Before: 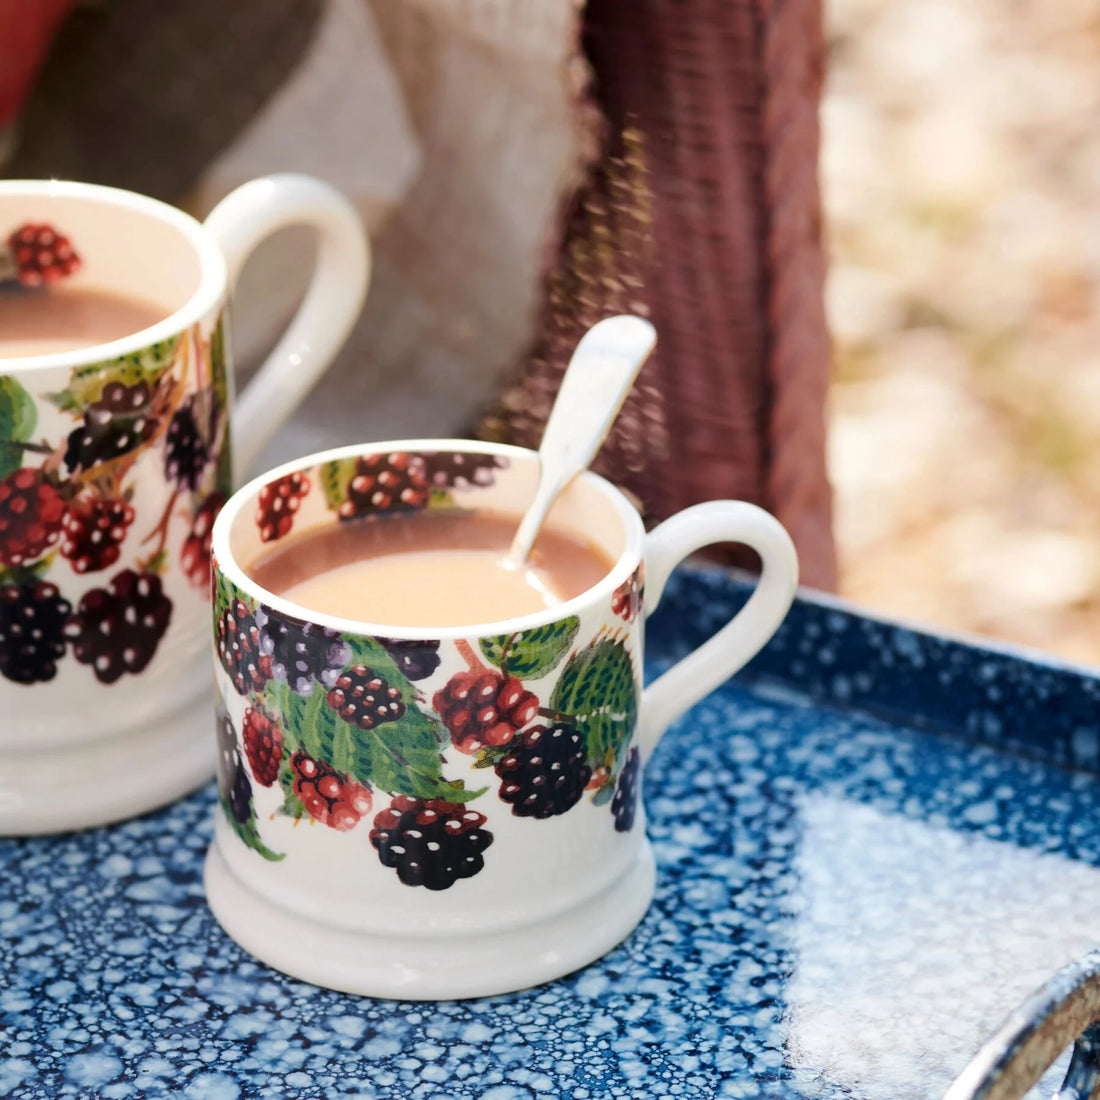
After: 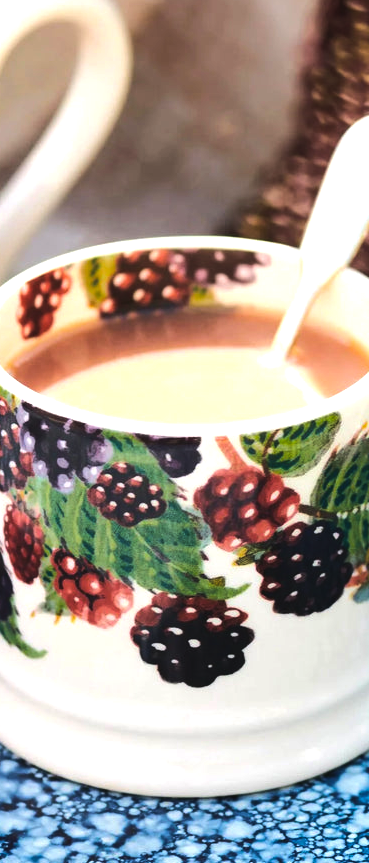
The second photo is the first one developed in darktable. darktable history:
crop and rotate: left 21.77%, top 18.528%, right 44.676%, bottom 2.997%
color balance rgb: global offset › luminance 0.71%, perceptual saturation grading › global saturation -11.5%, perceptual brilliance grading › highlights 17.77%, perceptual brilliance grading › mid-tones 31.71%, perceptual brilliance grading › shadows -31.01%, global vibrance 50%
